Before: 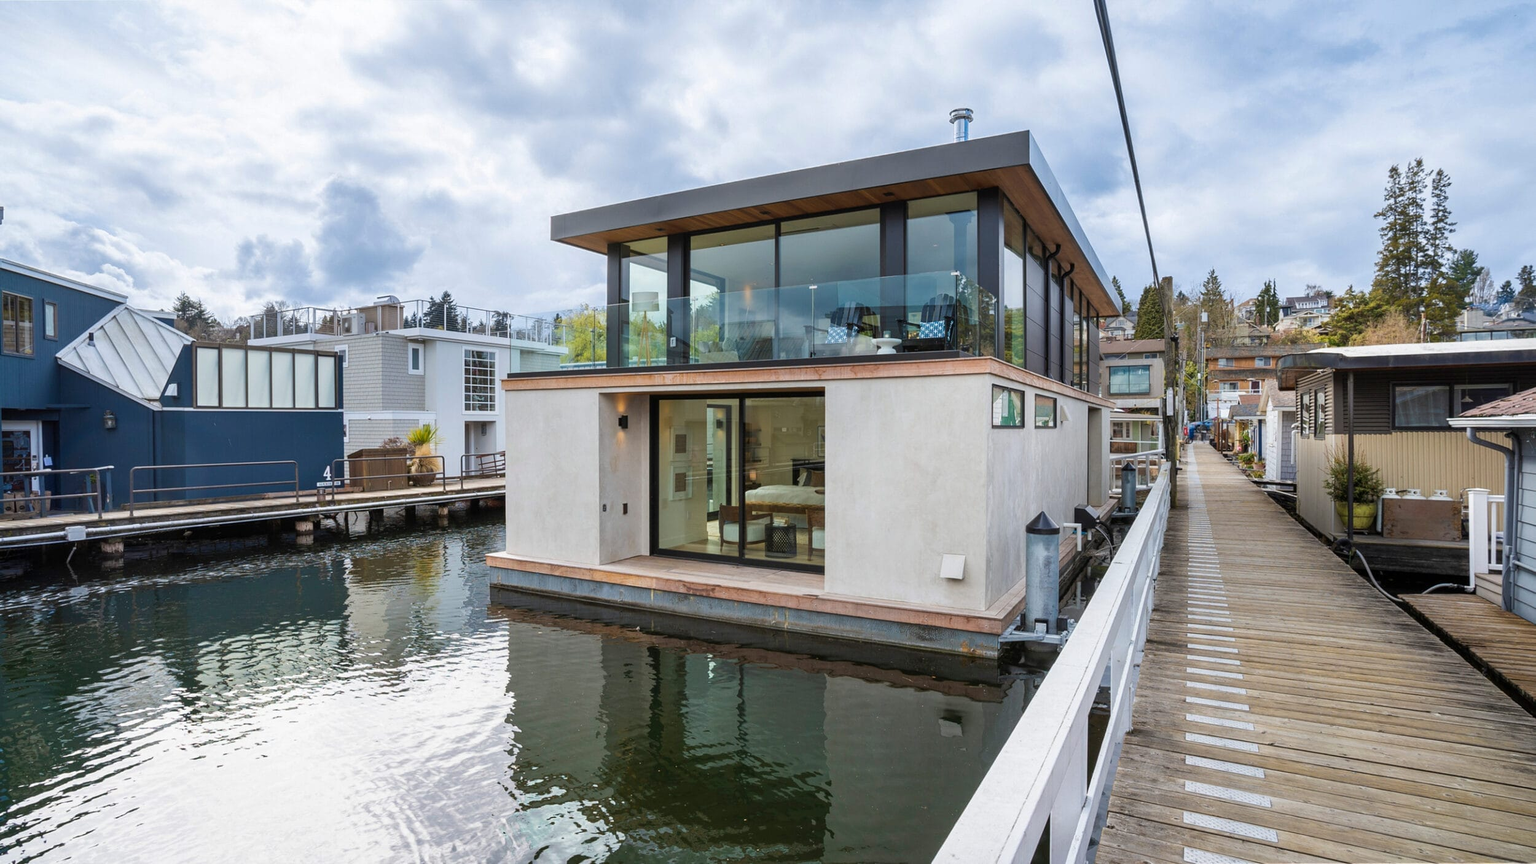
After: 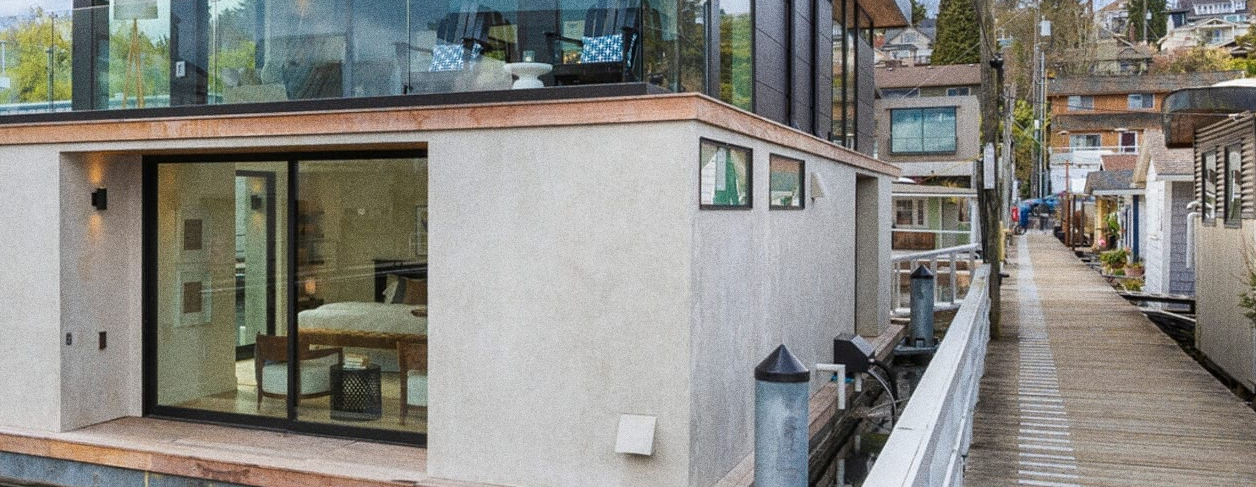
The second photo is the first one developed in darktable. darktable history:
crop: left 36.607%, top 34.735%, right 13.146%, bottom 30.611%
grain: coarseness 0.09 ISO, strength 40%
